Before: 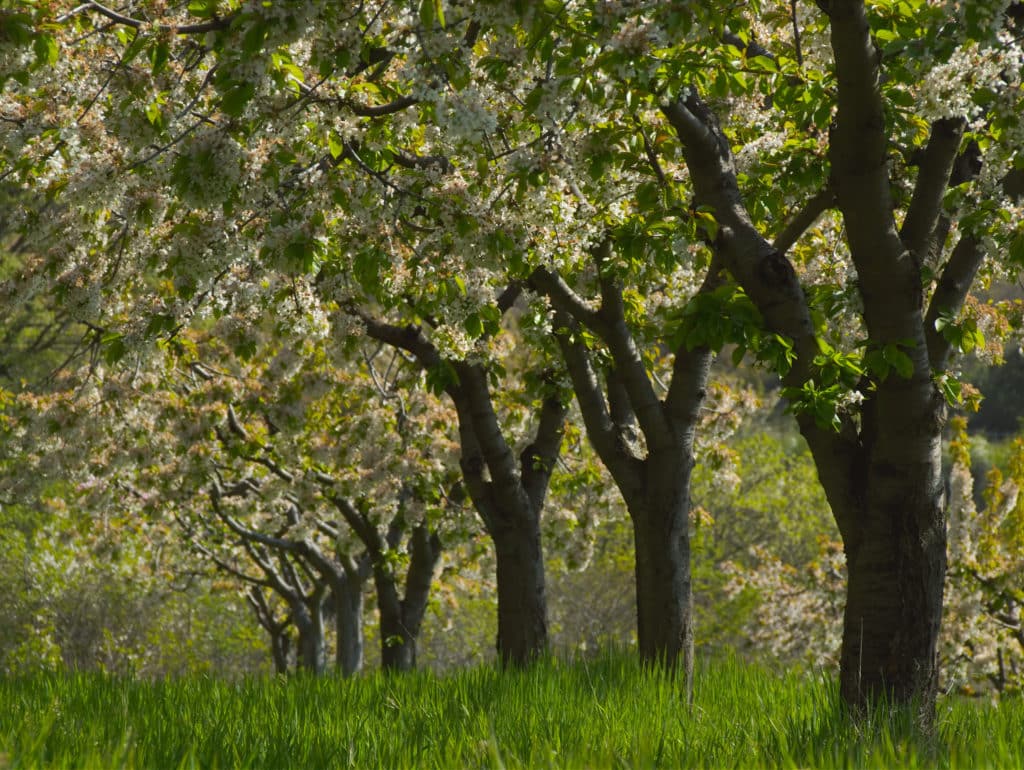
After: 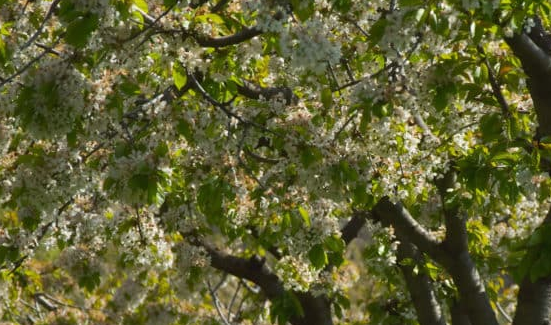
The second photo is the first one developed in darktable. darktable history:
crop: left 15.306%, top 9.065%, right 30.789%, bottom 48.638%
shadows and highlights: shadows 22.7, highlights -48.71, soften with gaussian
